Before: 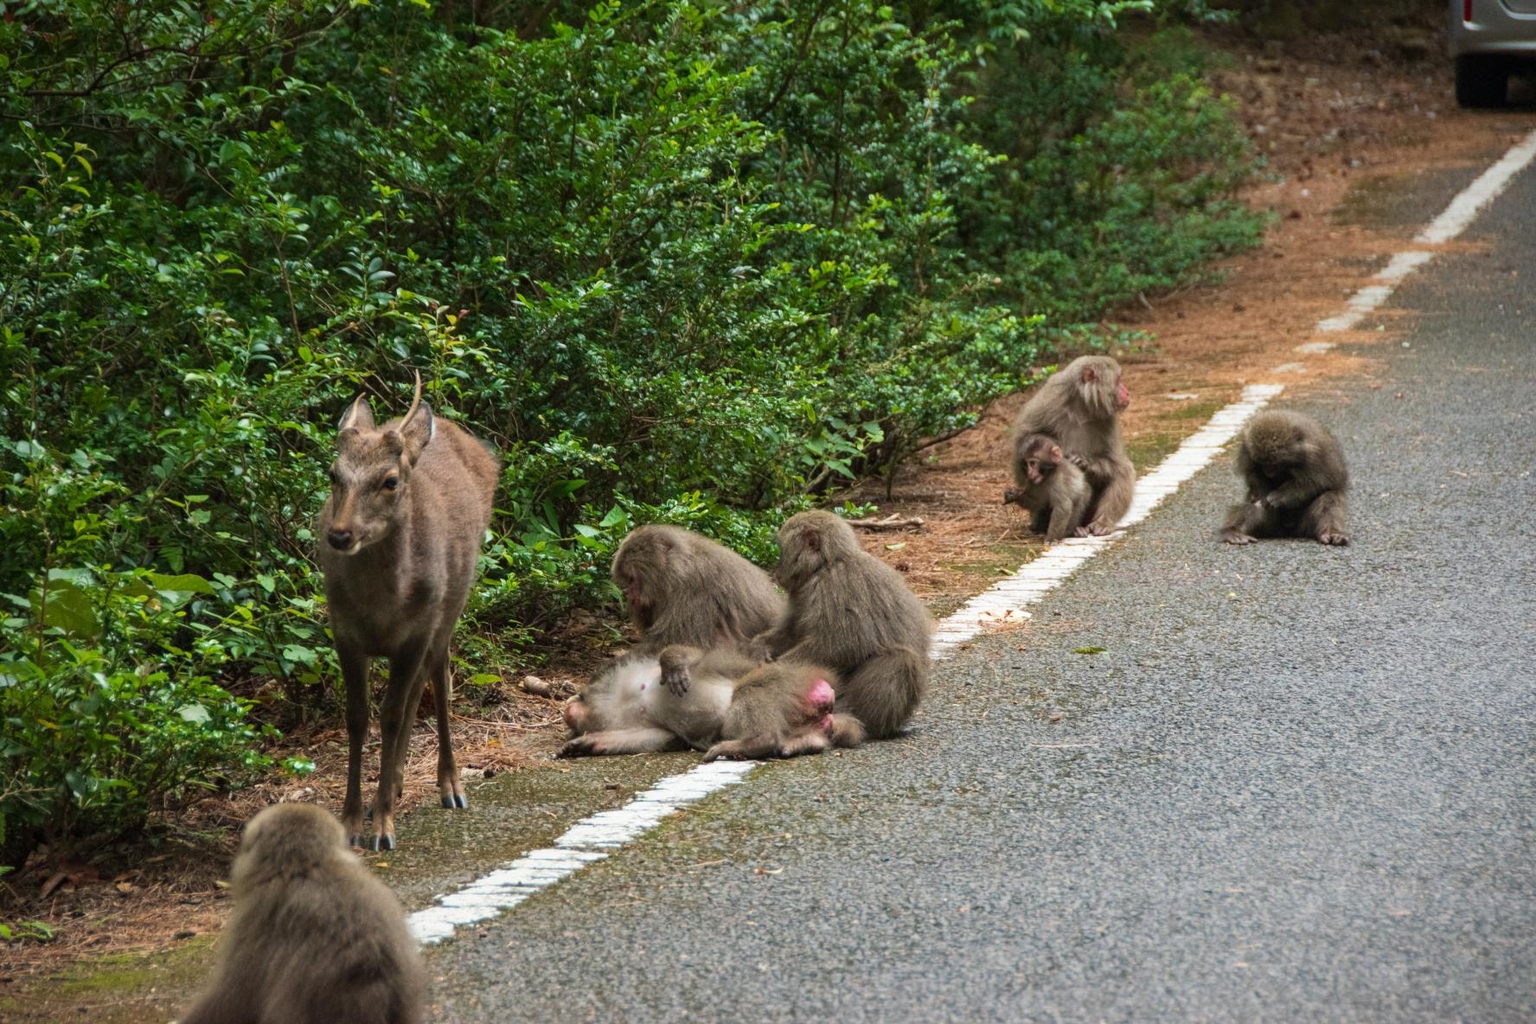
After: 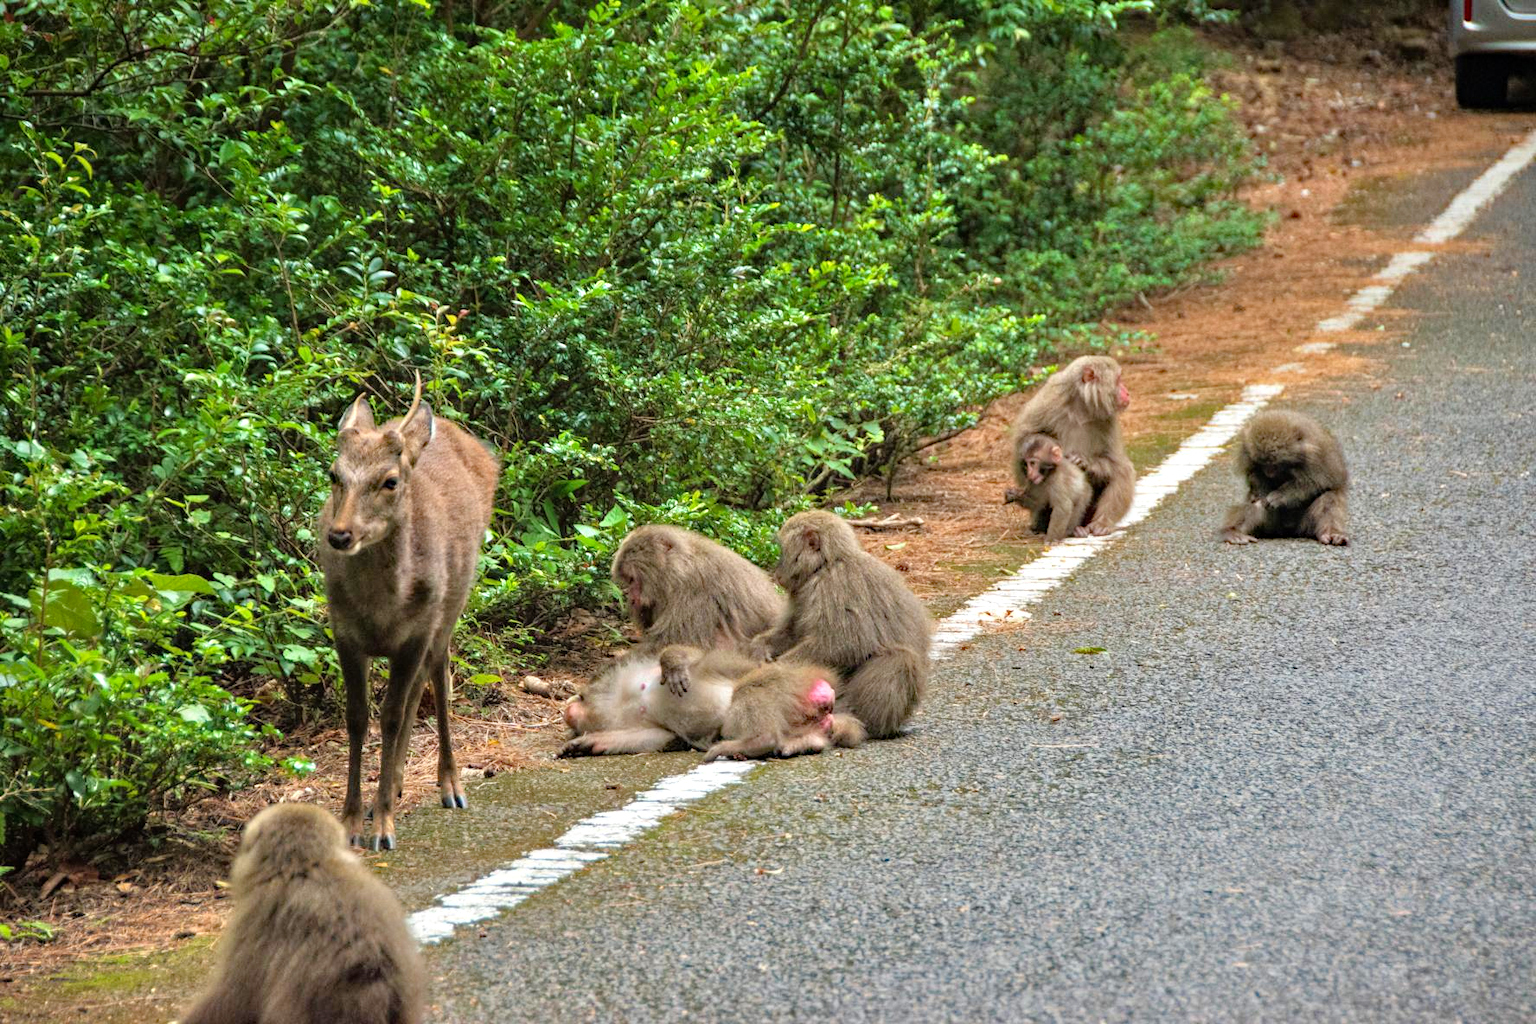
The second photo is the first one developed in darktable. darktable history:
tone equalizer: -7 EV 0.15 EV, -6 EV 0.6 EV, -5 EV 1.15 EV, -4 EV 1.33 EV, -3 EV 1.15 EV, -2 EV 0.6 EV, -1 EV 0.15 EV, mask exposure compensation -0.5 EV
haze removal: strength 0.29, distance 0.25, compatibility mode true, adaptive false
